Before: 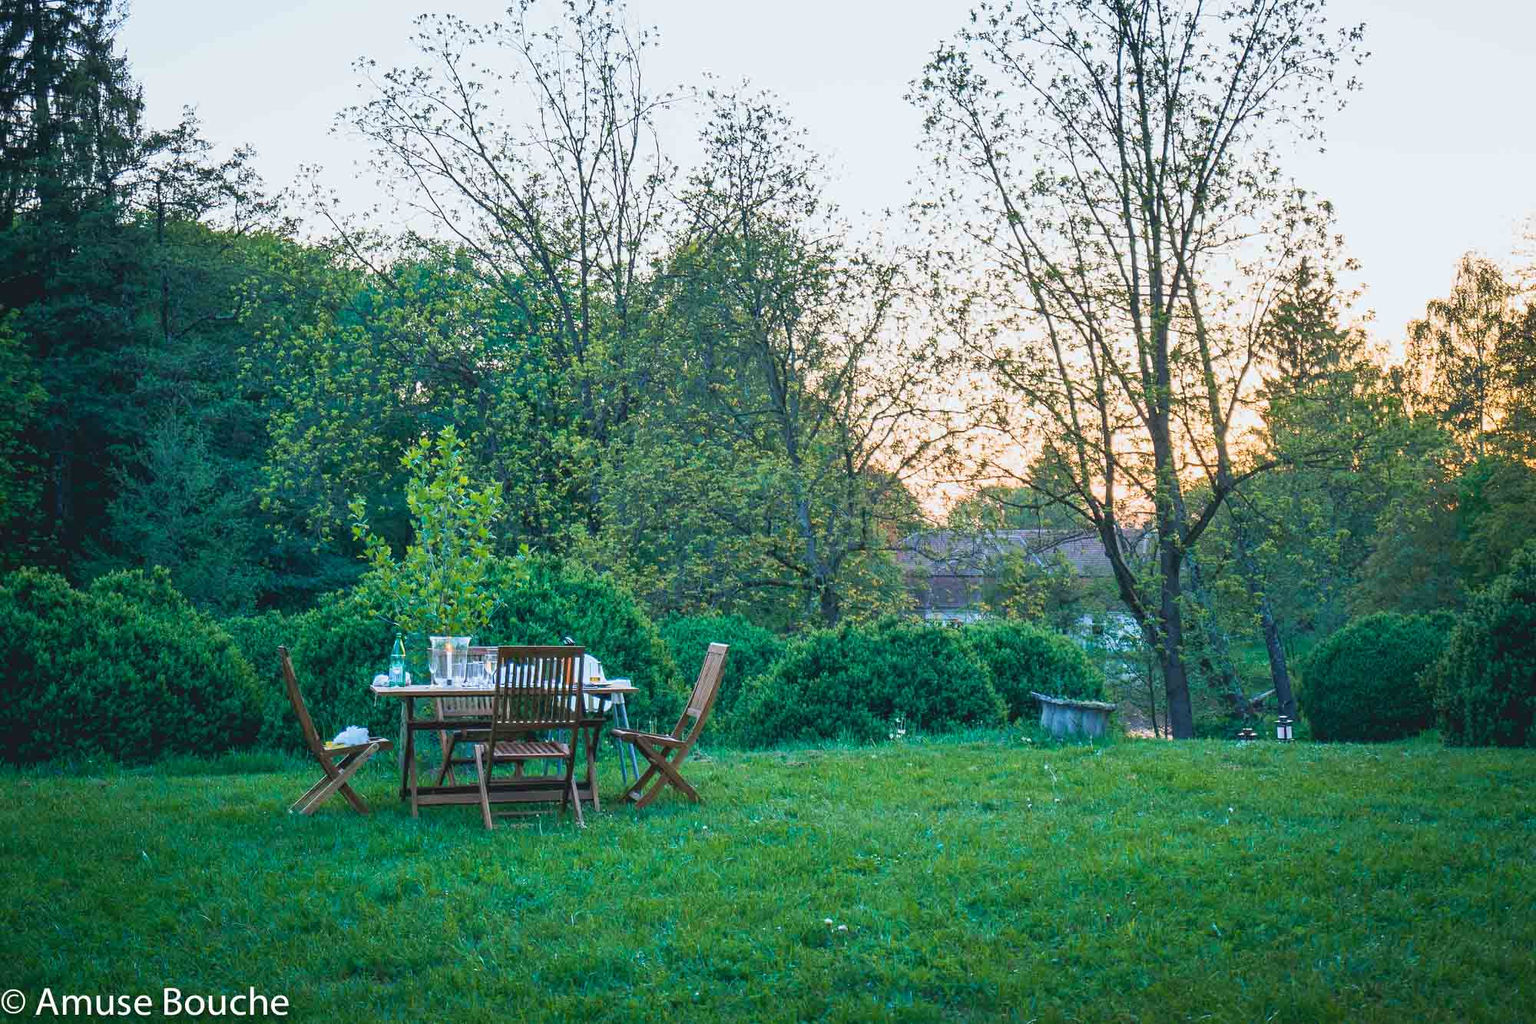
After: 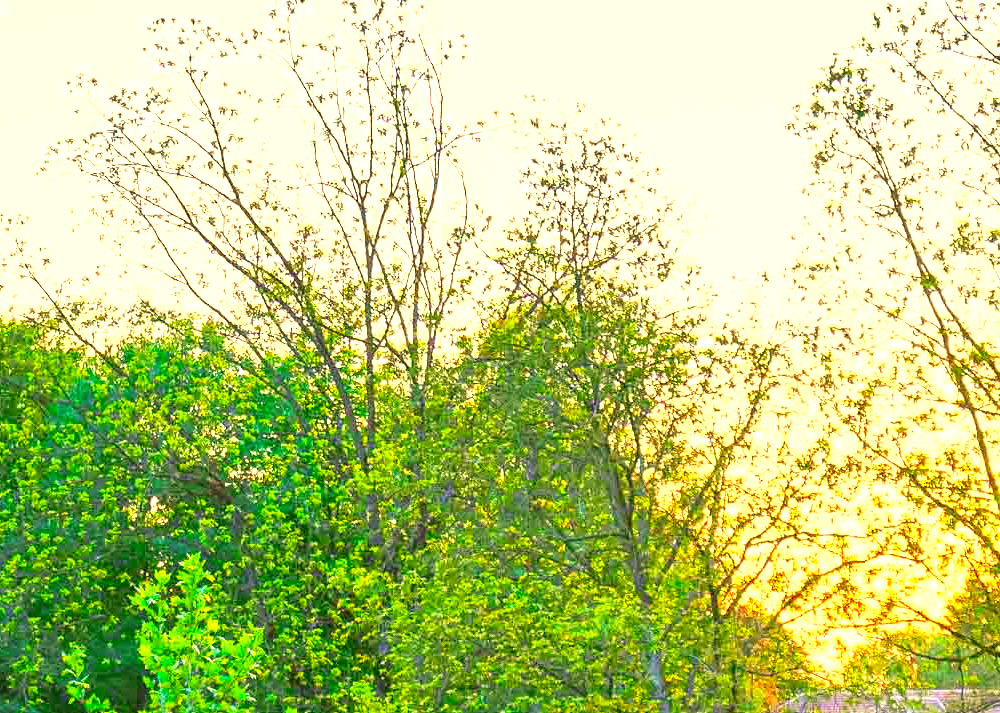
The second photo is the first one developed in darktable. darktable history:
color correction: highlights a* 10.44, highlights b* 30.04, shadows a* 2.73, shadows b* 17.51, saturation 1.72
crop: left 19.556%, right 30.401%, bottom 46.458%
exposure: black level correction 0.001, exposure 1.116 EV, compensate highlight preservation false
